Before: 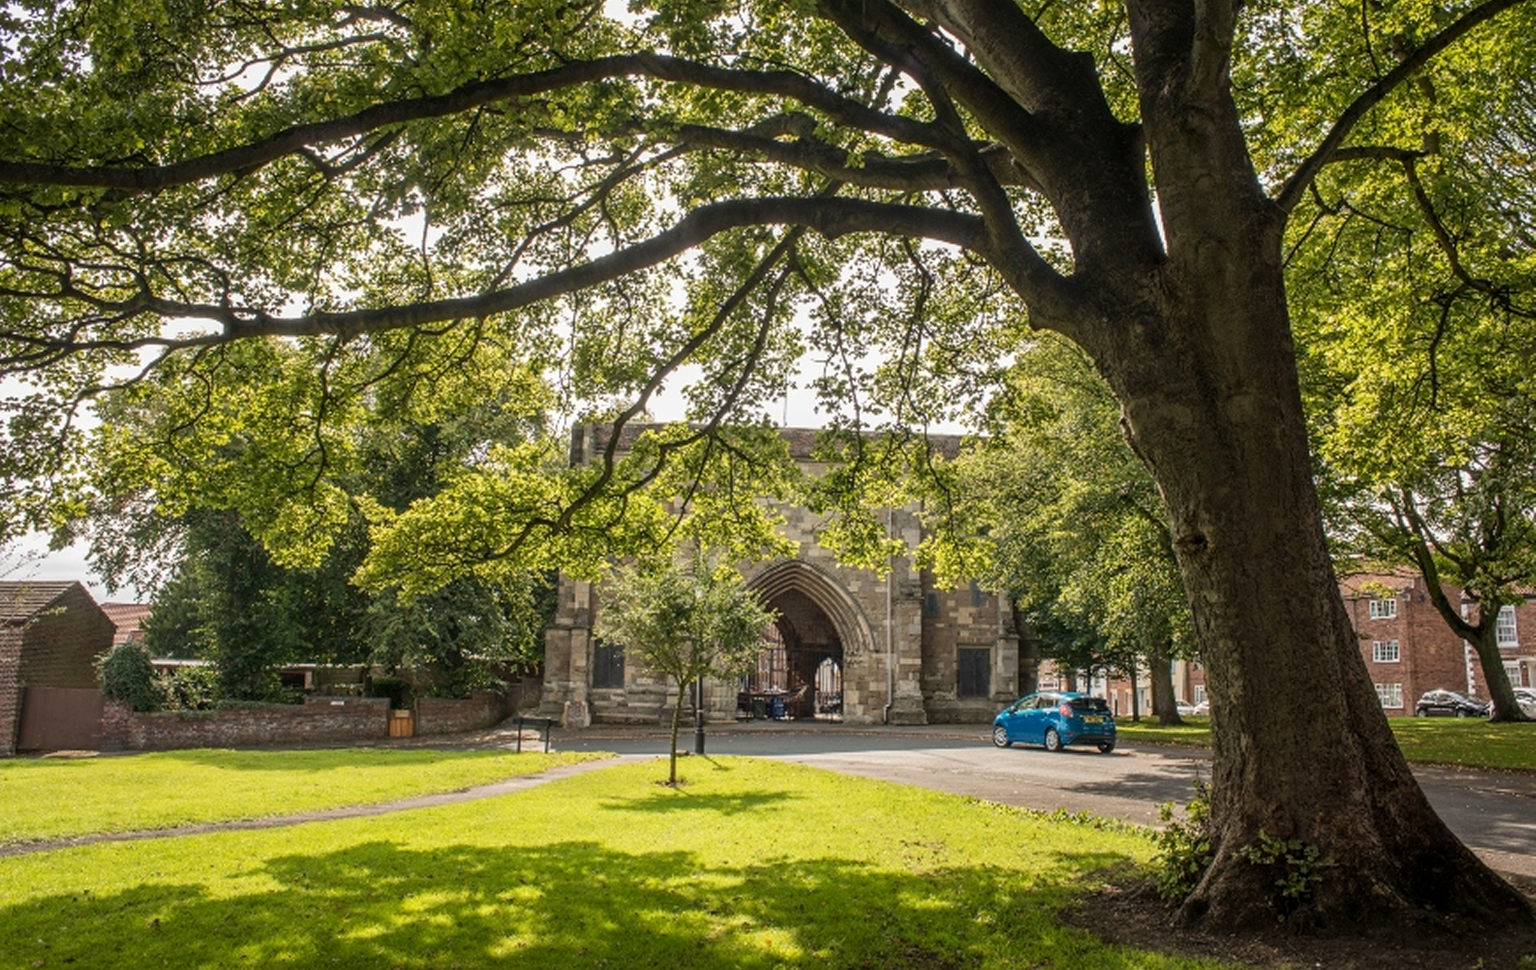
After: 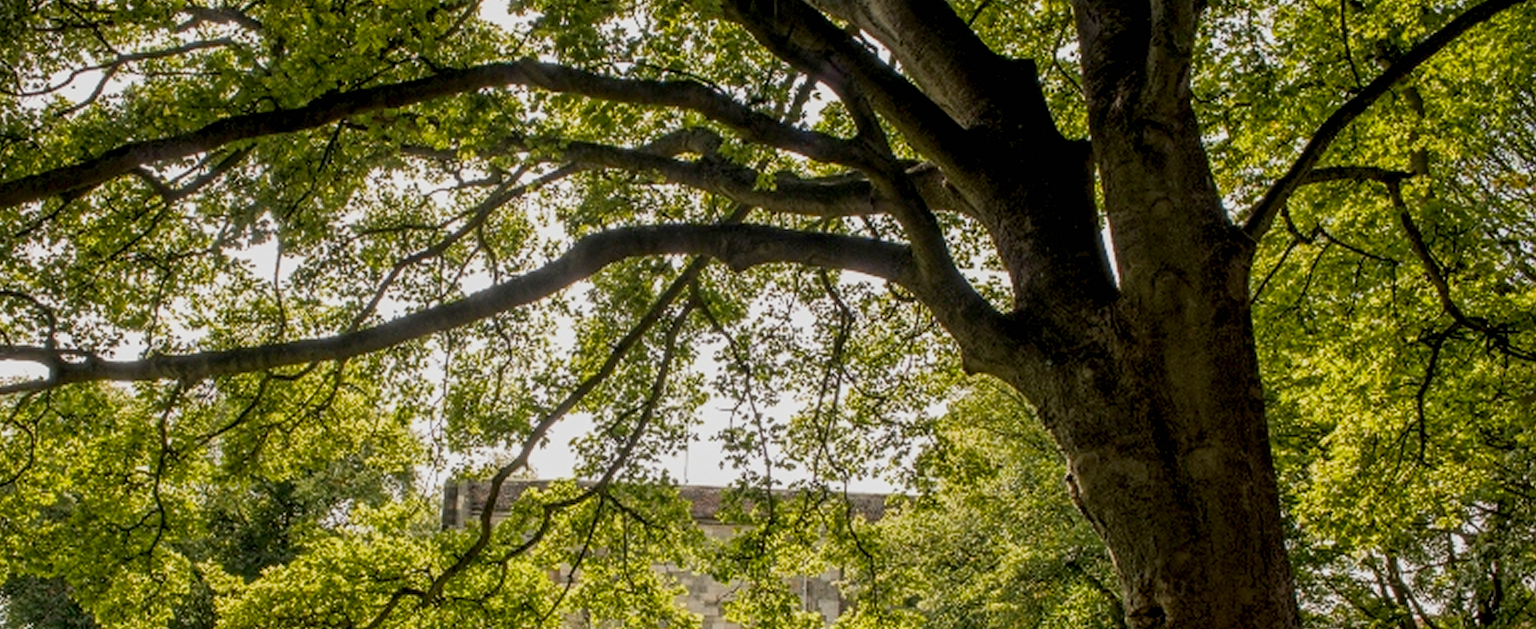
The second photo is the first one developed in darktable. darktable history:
color balance rgb: shadows fall-off 101%, linear chroma grading › mid-tones 7.63%, perceptual saturation grading › mid-tones 11.68%, mask middle-gray fulcrum 22.45%, global vibrance 10.11%, saturation formula JzAzBz (2021)
exposure: black level correction 0.009, compensate highlight preservation false
crop and rotate: left 11.812%, bottom 42.776%
sigmoid: contrast 1.22, skew 0.65
